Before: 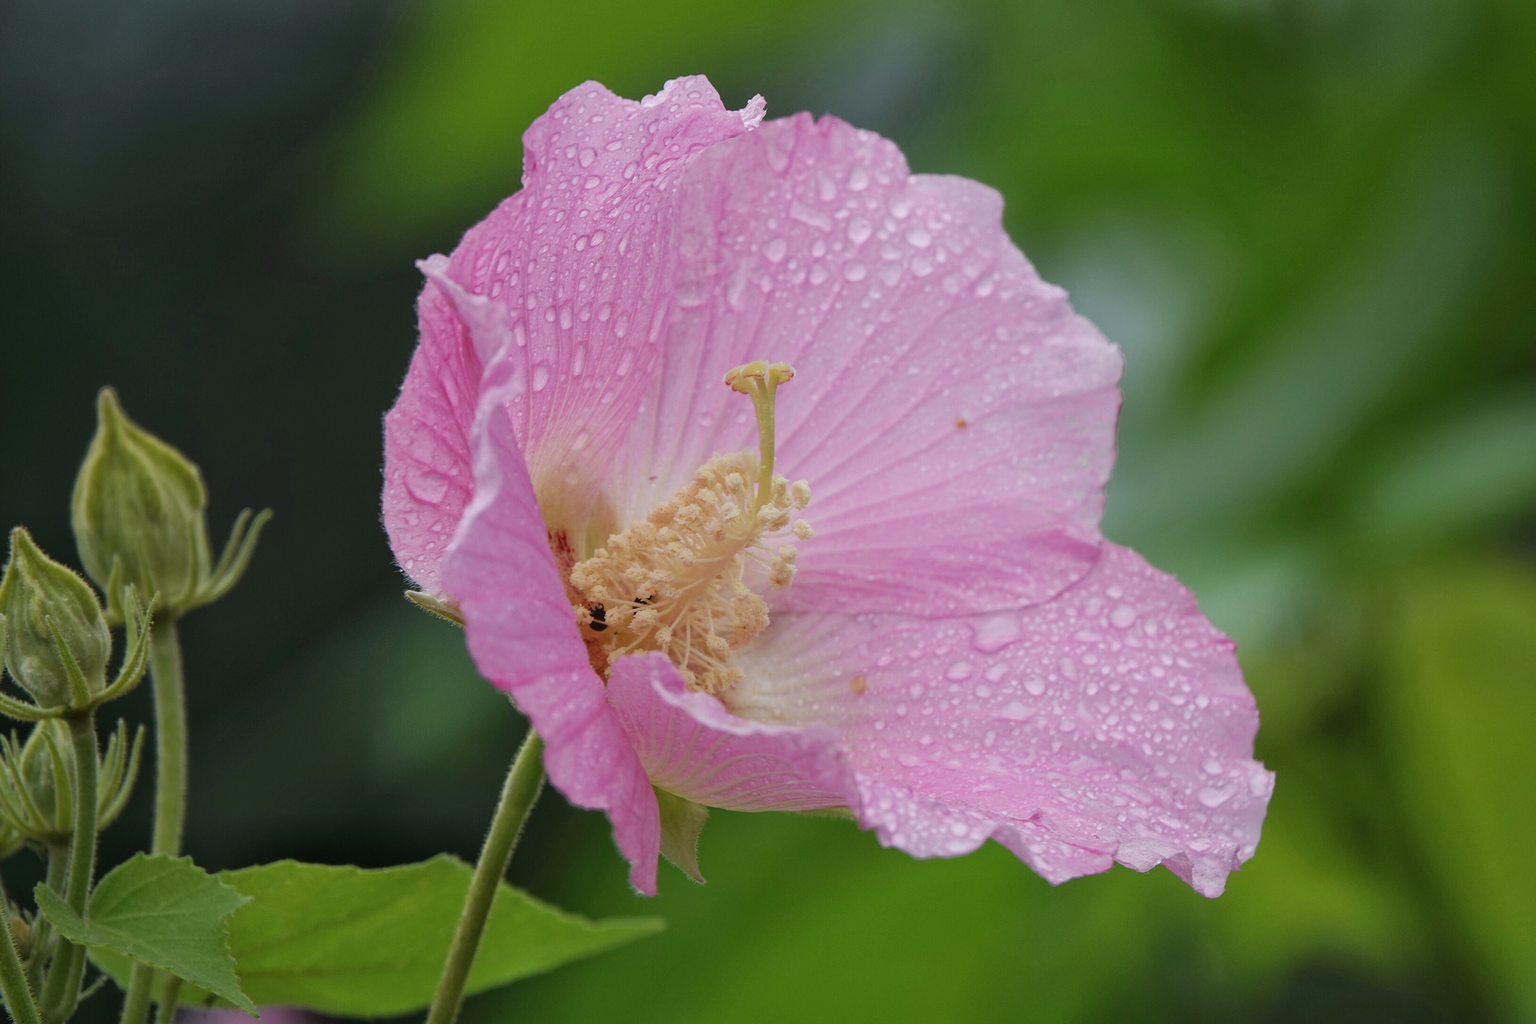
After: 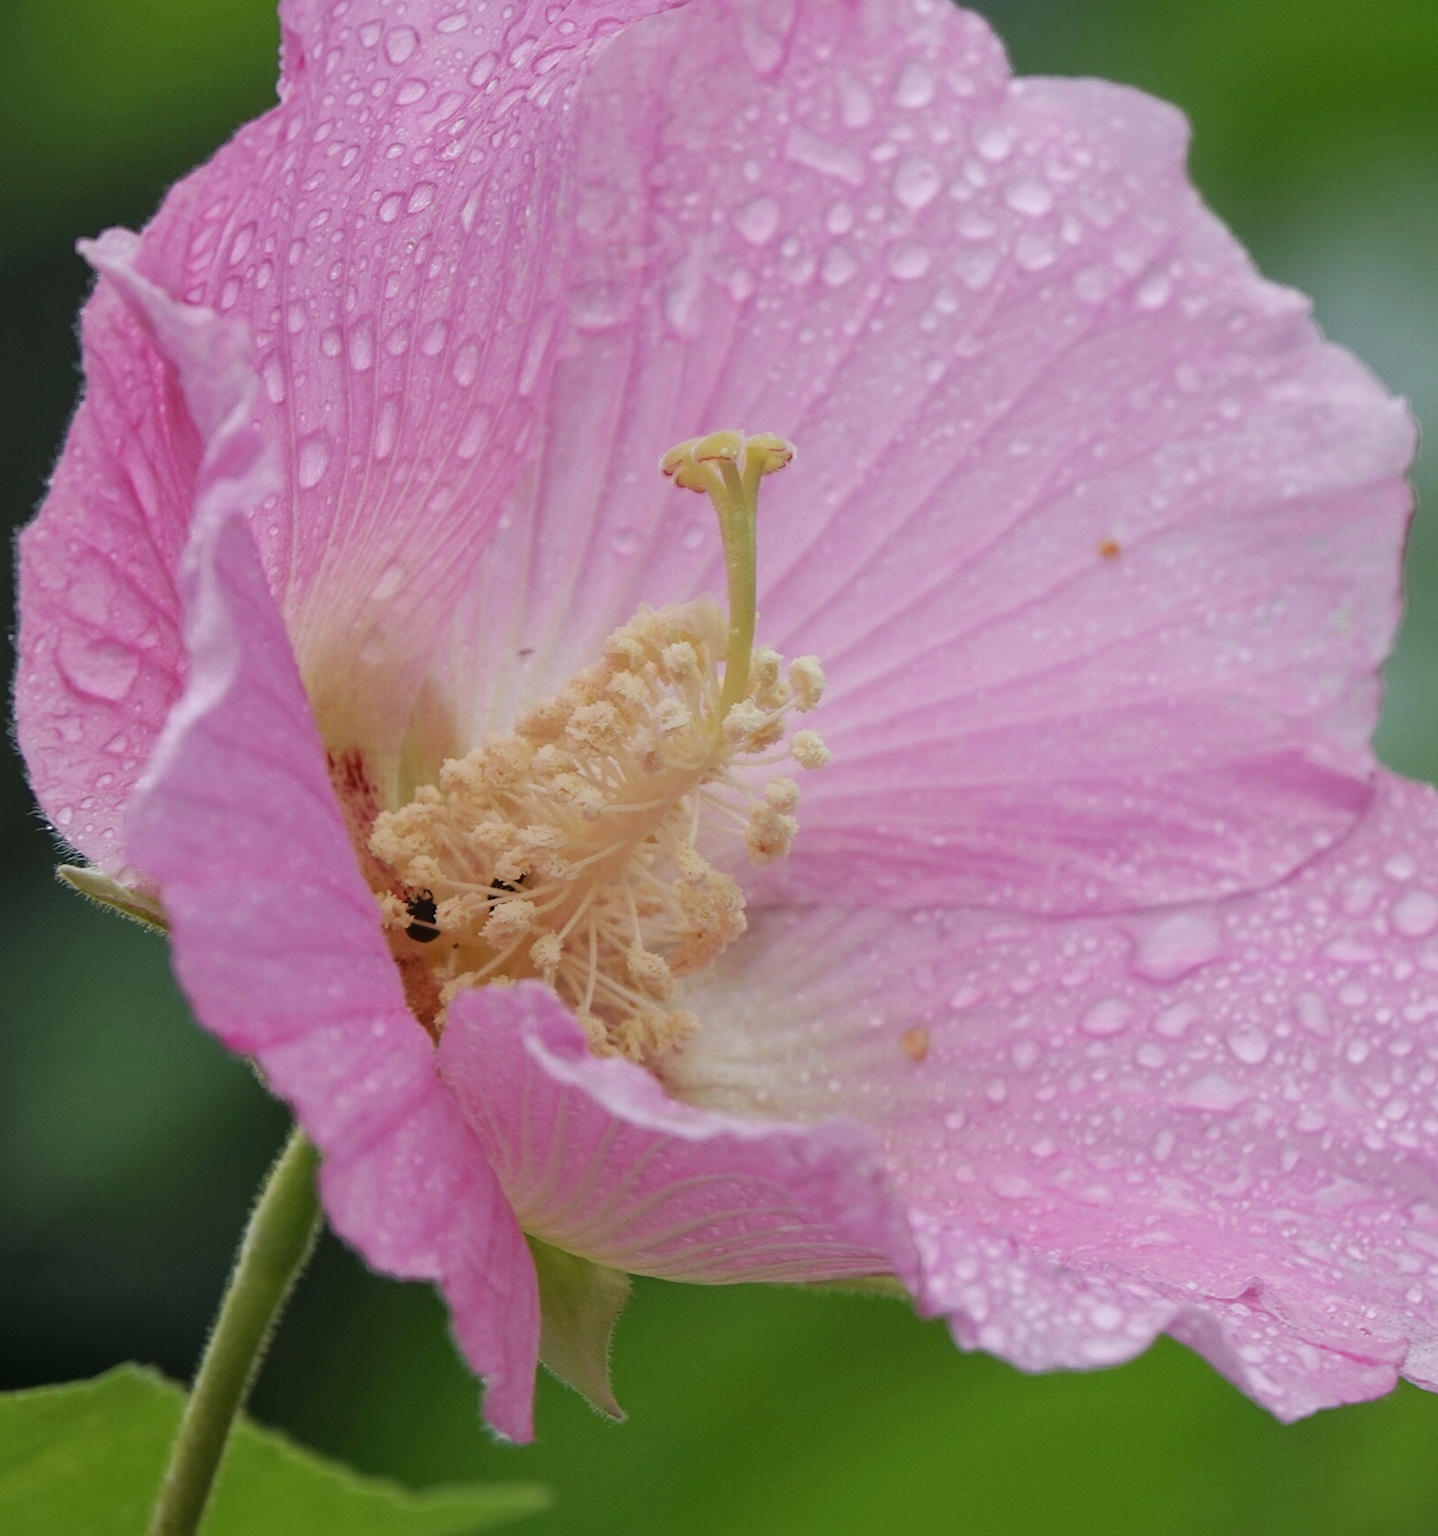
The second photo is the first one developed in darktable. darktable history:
crop and rotate: angle 0.024°, left 24.409%, top 13.068%, right 26.078%, bottom 7.636%
